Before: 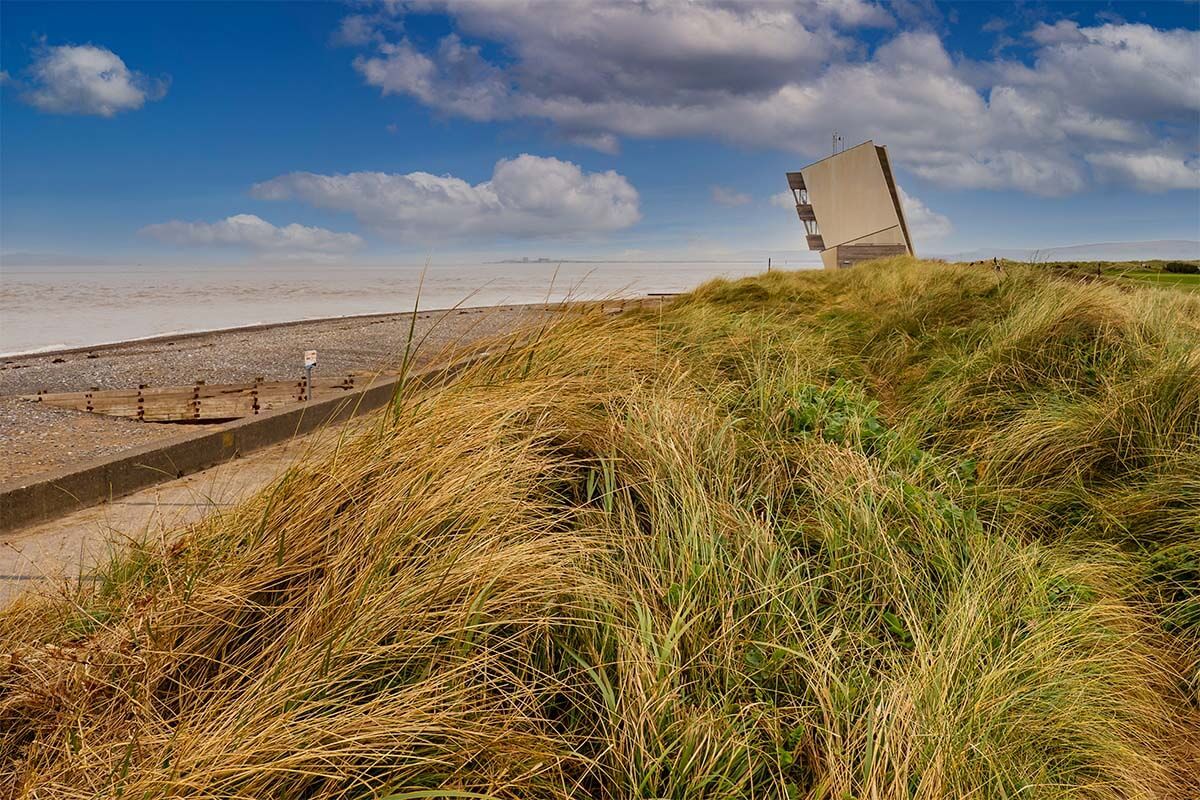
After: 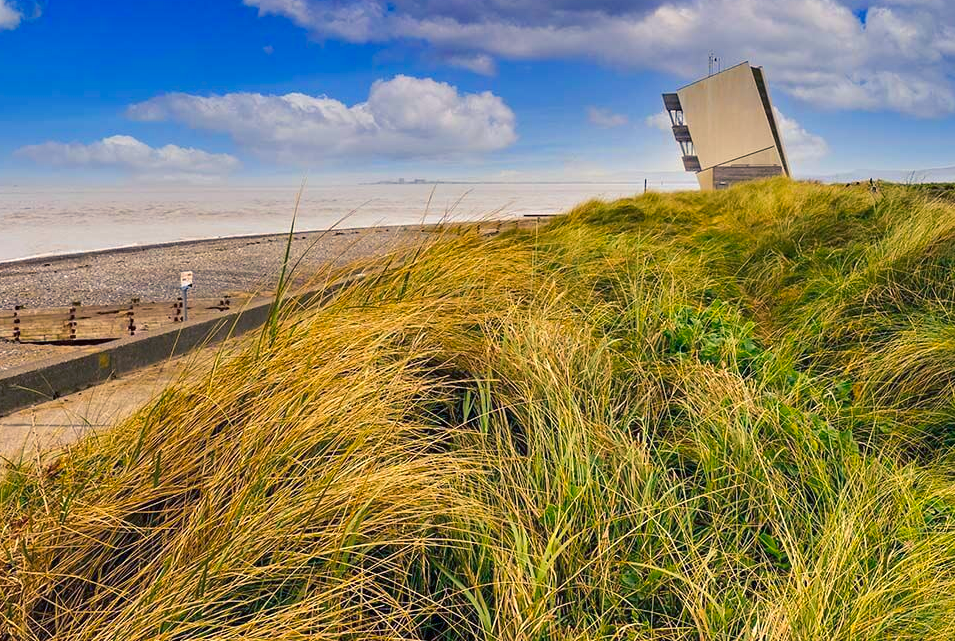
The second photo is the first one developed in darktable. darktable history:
crop and rotate: left 10.381%, top 10.065%, right 9.972%, bottom 9.712%
color balance rgb: shadows lift › luminance -40.853%, shadows lift › chroma 13.957%, shadows lift › hue 259.6°, perceptual saturation grading › global saturation 19.98%, perceptual brilliance grading › global brilliance 10.167%, perceptual brilliance grading › shadows 14.434%
